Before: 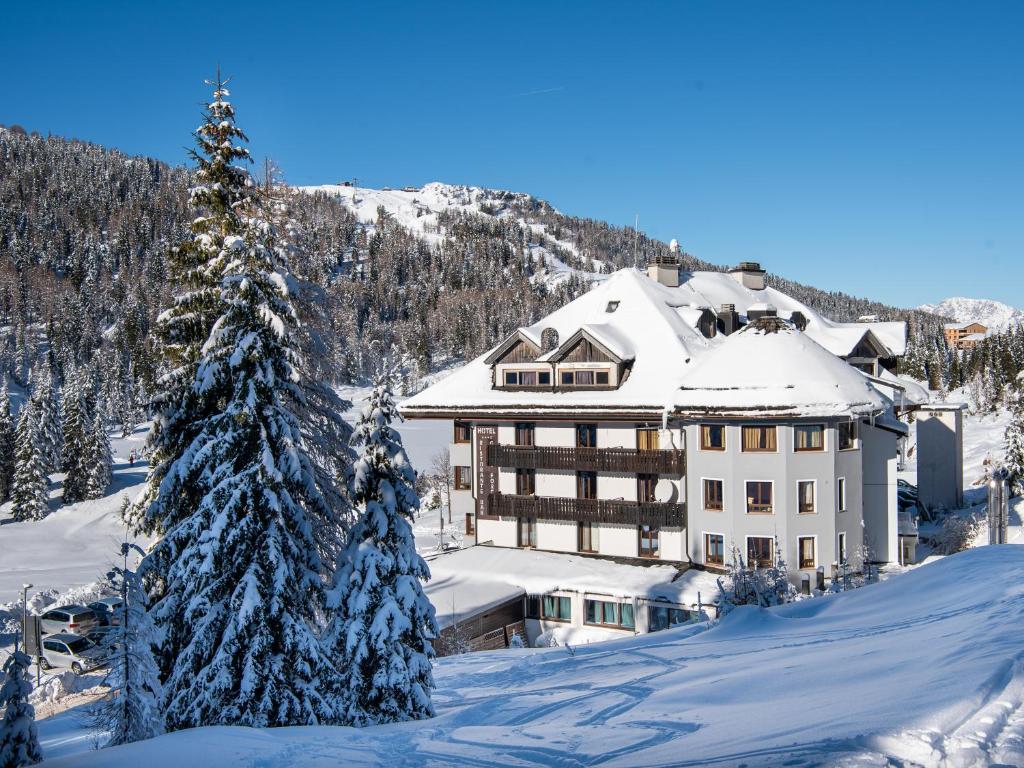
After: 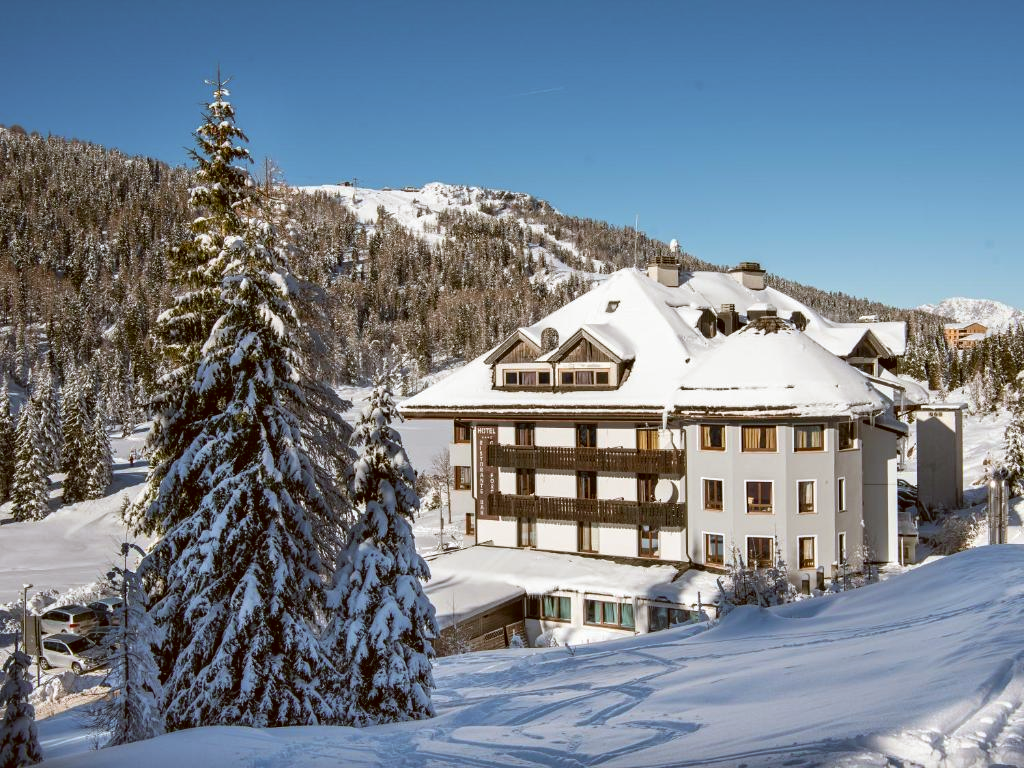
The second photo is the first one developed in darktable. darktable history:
color correction: highlights a* -0.42, highlights b* 0.164, shadows a* 5.11, shadows b* 20.18
